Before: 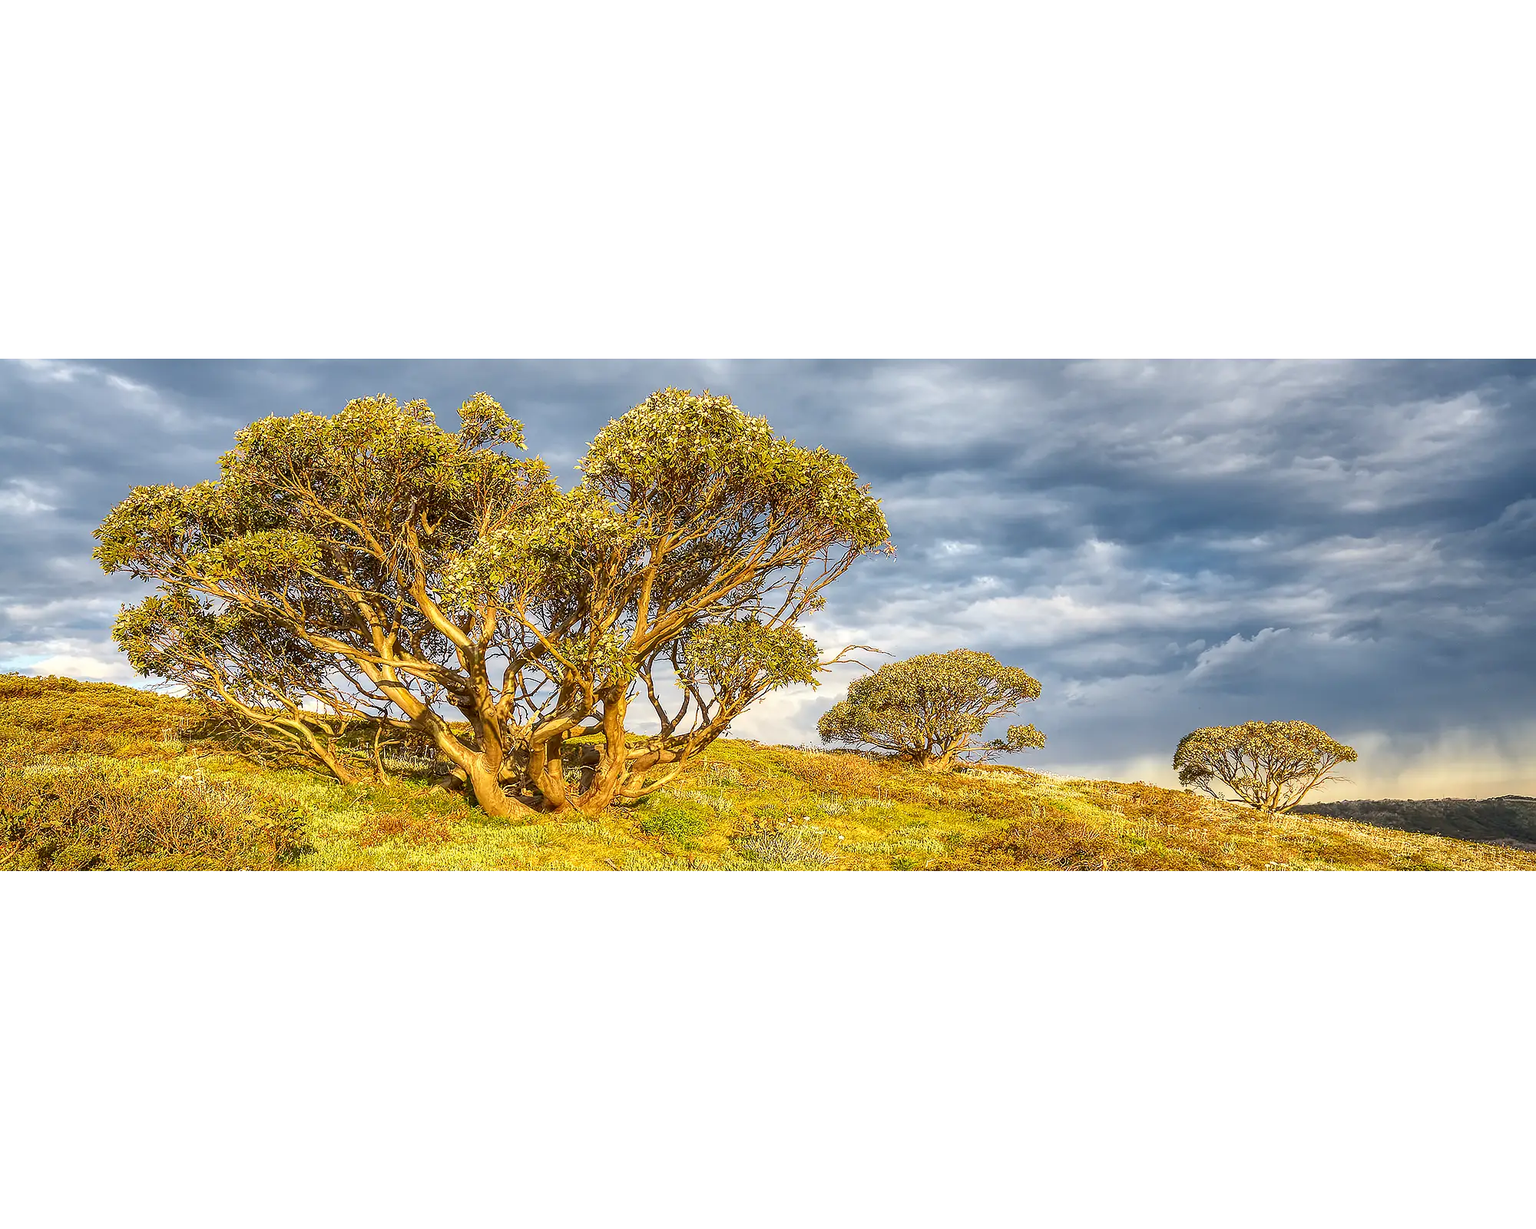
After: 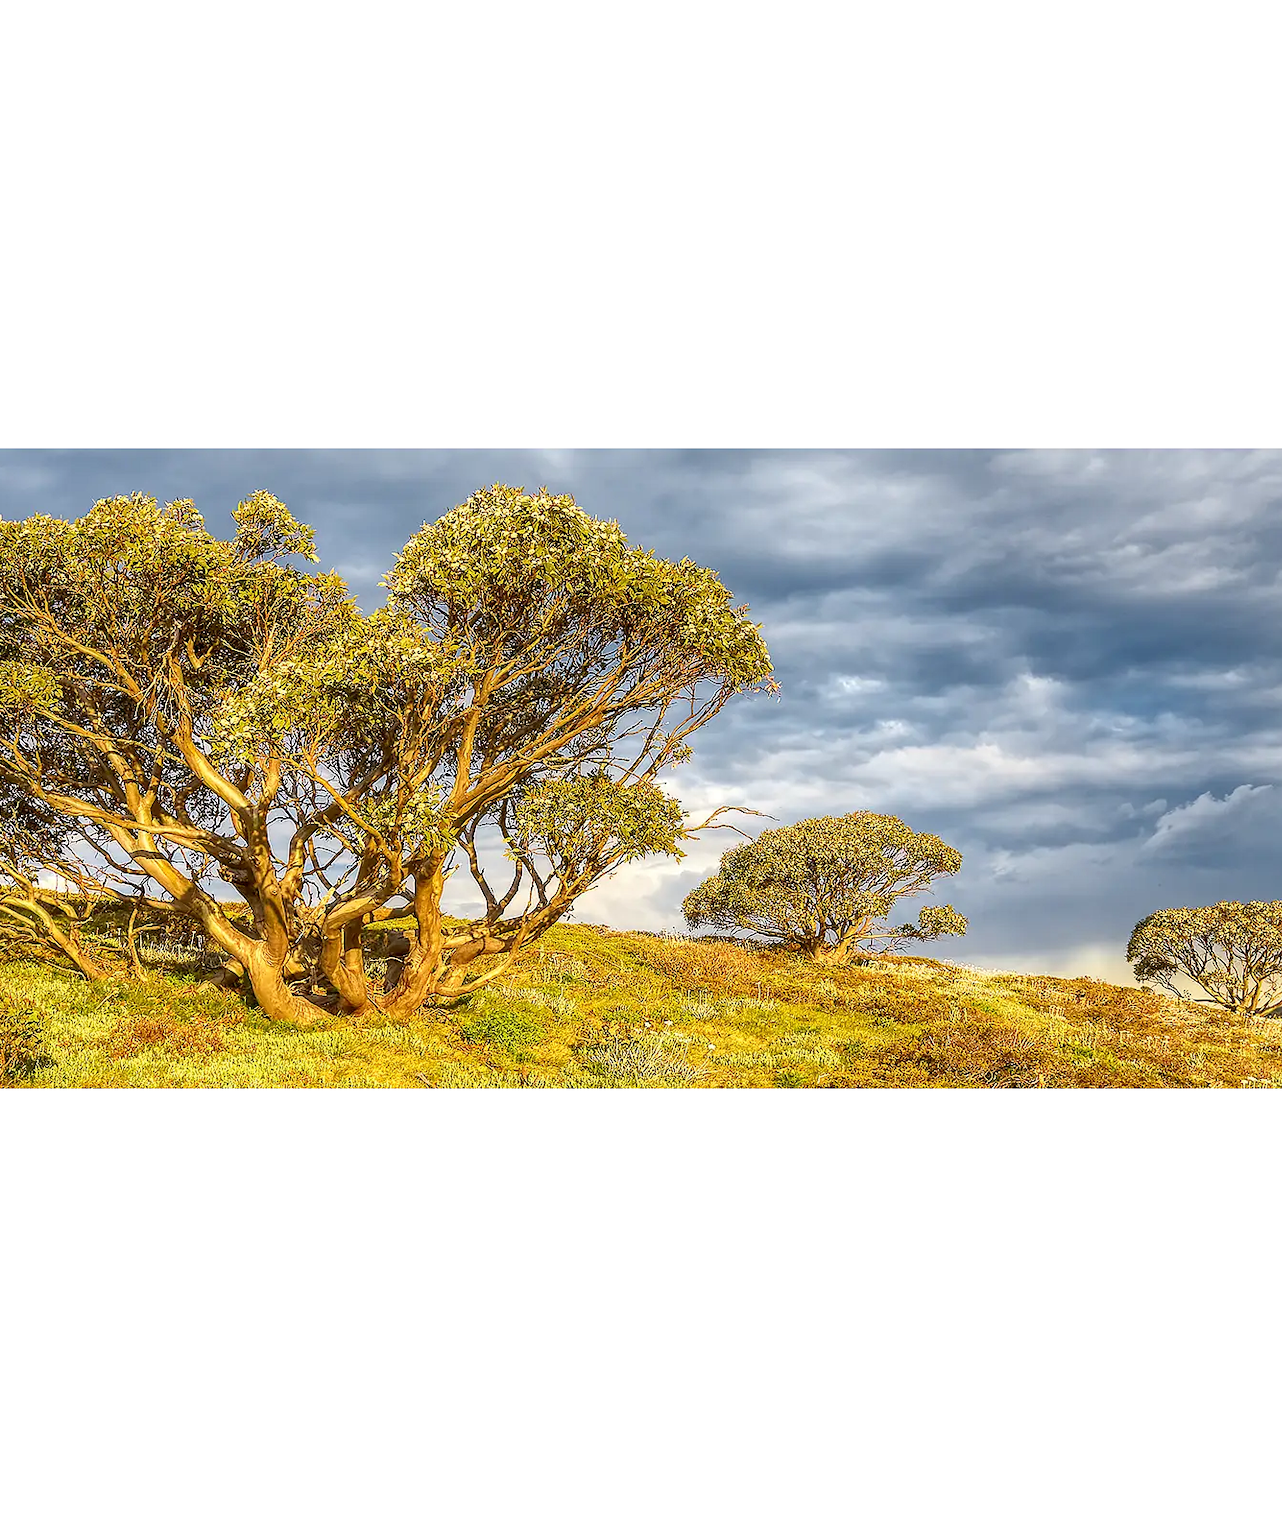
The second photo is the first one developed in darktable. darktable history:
crop and rotate: left 17.732%, right 15.423%
local contrast: mode bilateral grid, contrast 10, coarseness 25, detail 115%, midtone range 0.2
